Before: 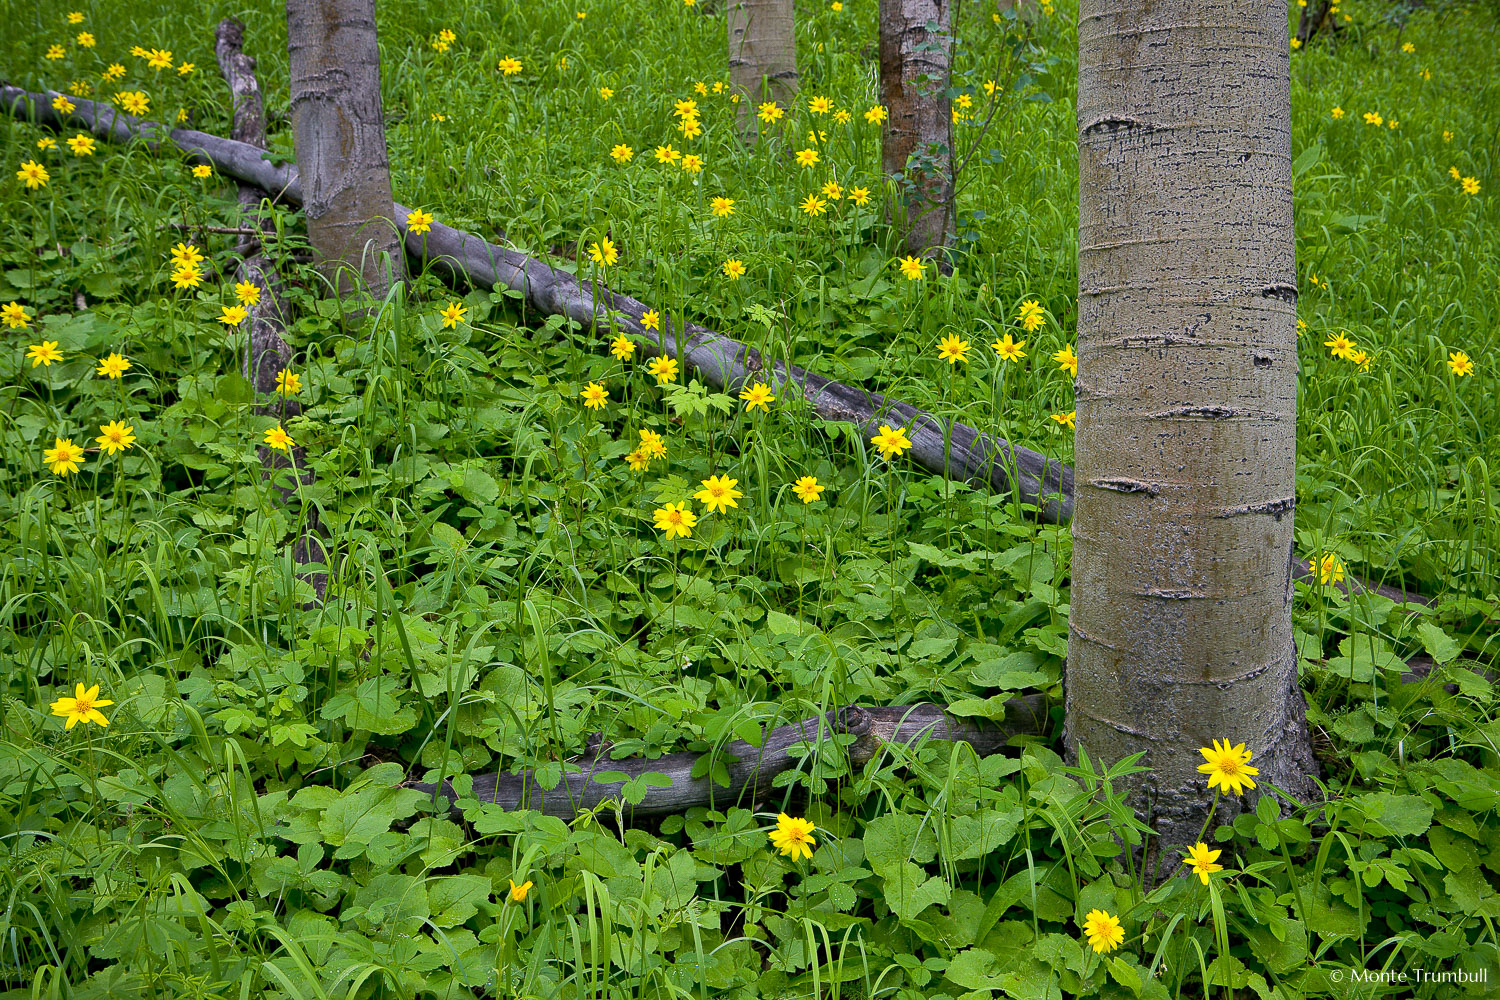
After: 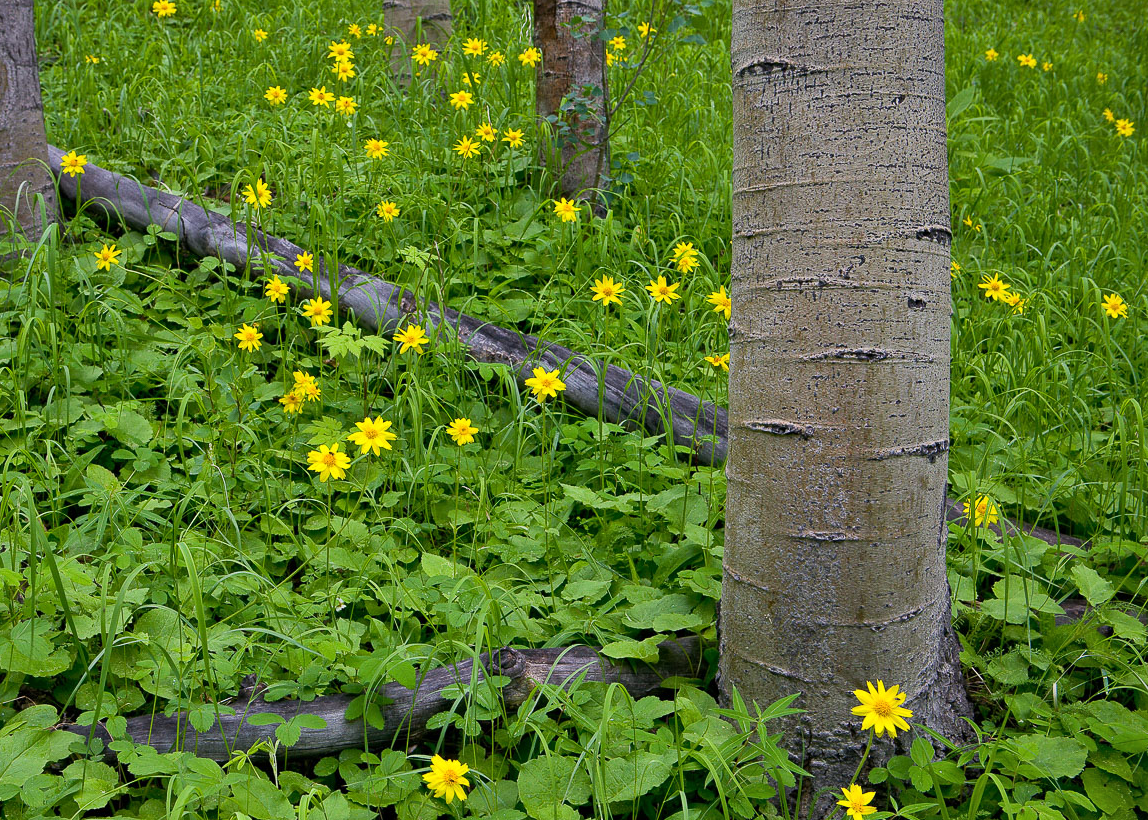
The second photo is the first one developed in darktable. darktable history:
tone equalizer: on, module defaults
crop: left 23.095%, top 5.827%, bottom 11.854%
shadows and highlights: shadows 32, highlights -32, soften with gaussian
